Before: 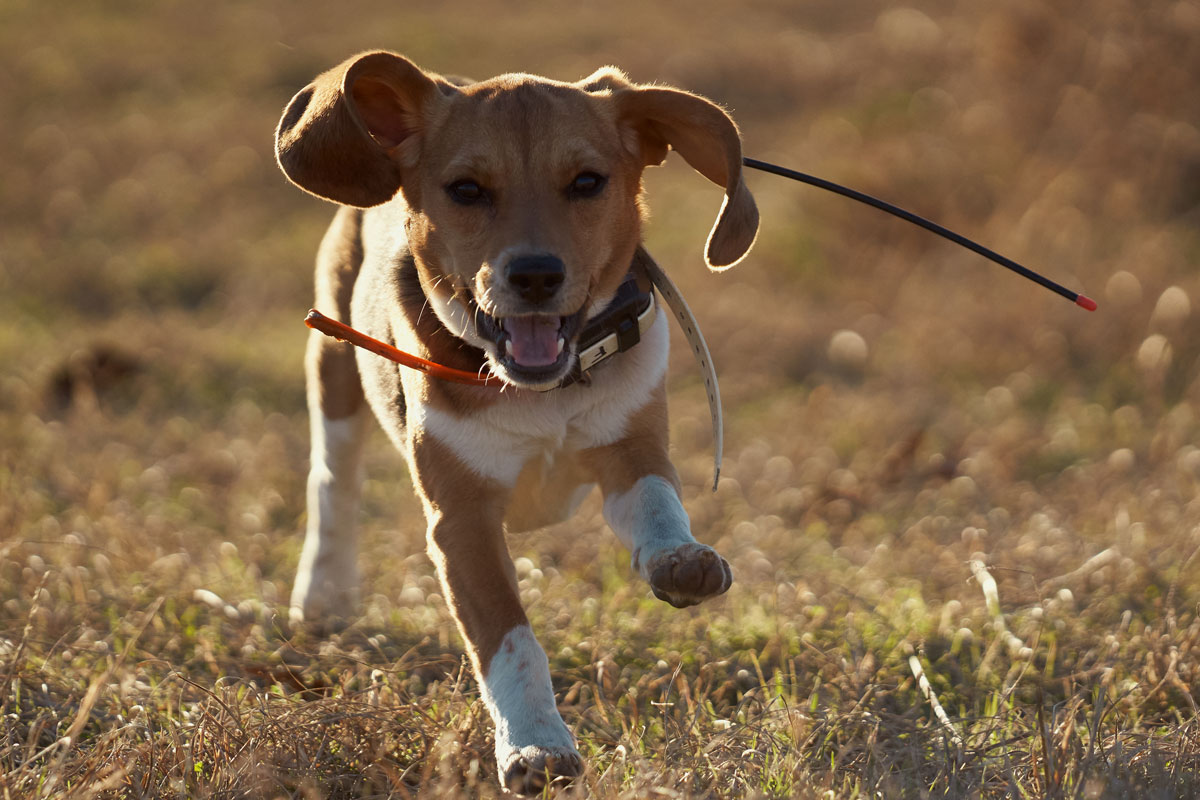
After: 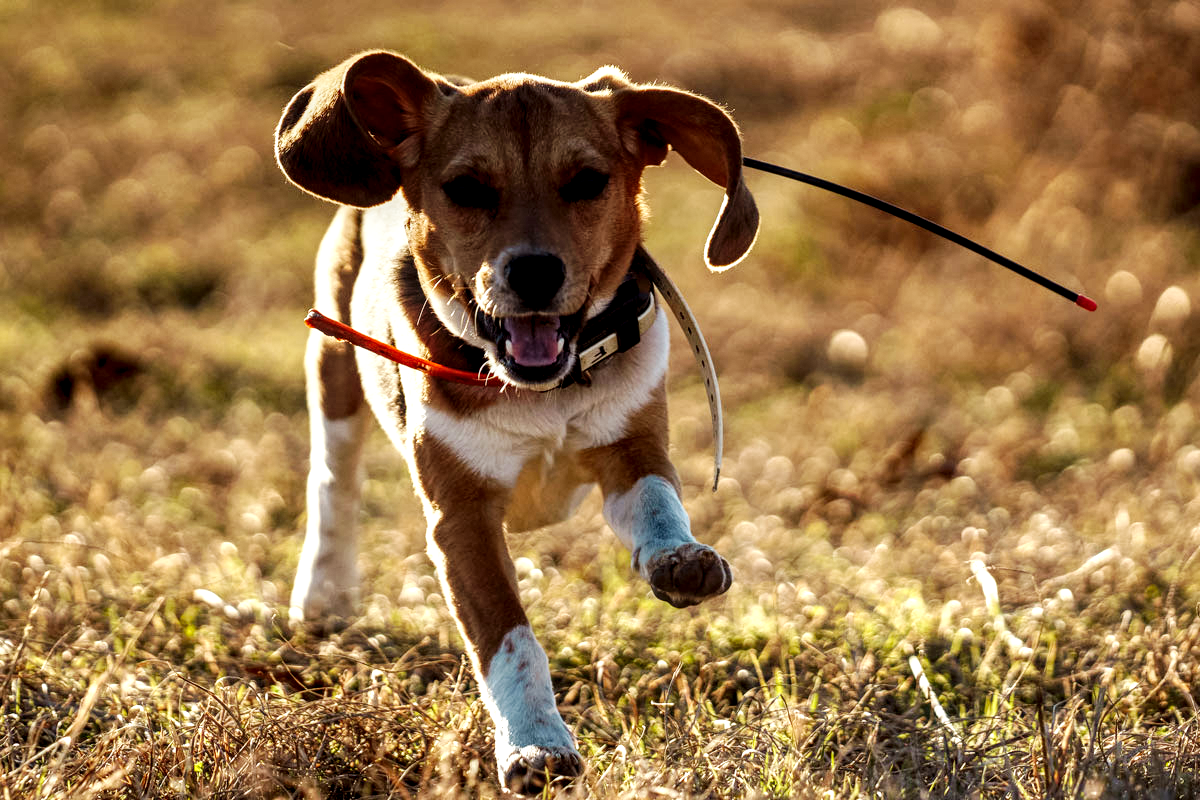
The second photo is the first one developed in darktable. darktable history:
base curve: curves: ch0 [(0, 0) (0.036, 0.025) (0.121, 0.166) (0.206, 0.329) (0.605, 0.79) (1, 1)], preserve colors none
local contrast: highlights 79%, shadows 56%, detail 175%, midtone range 0.428
velvia: strength 9.25%
